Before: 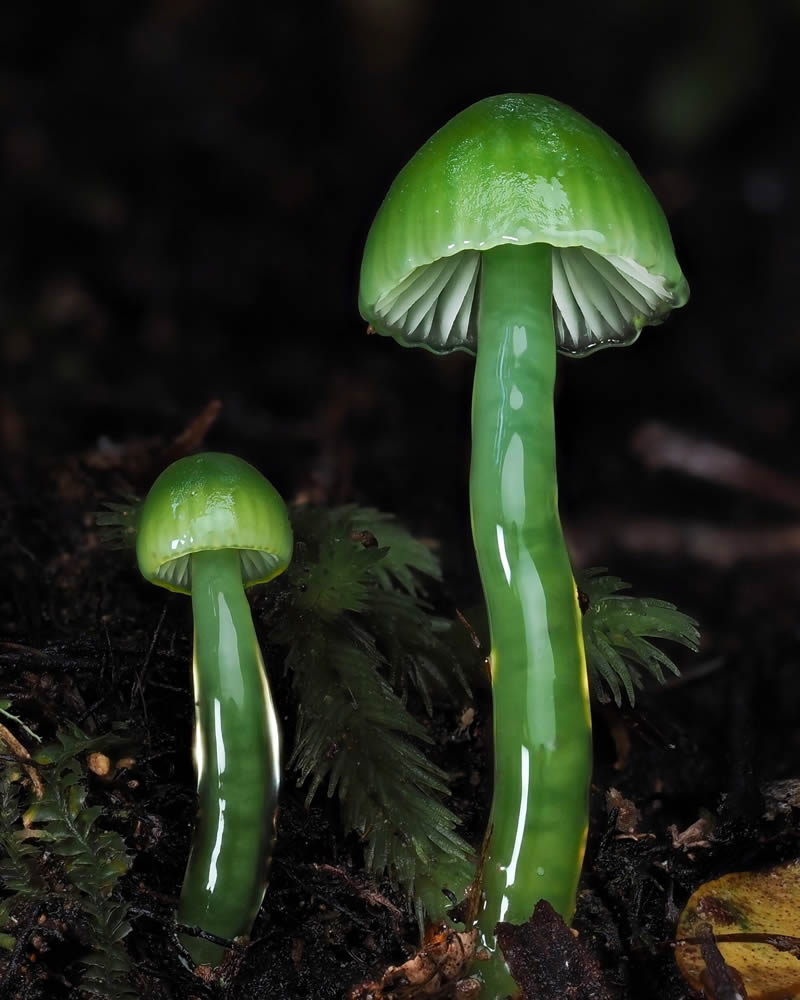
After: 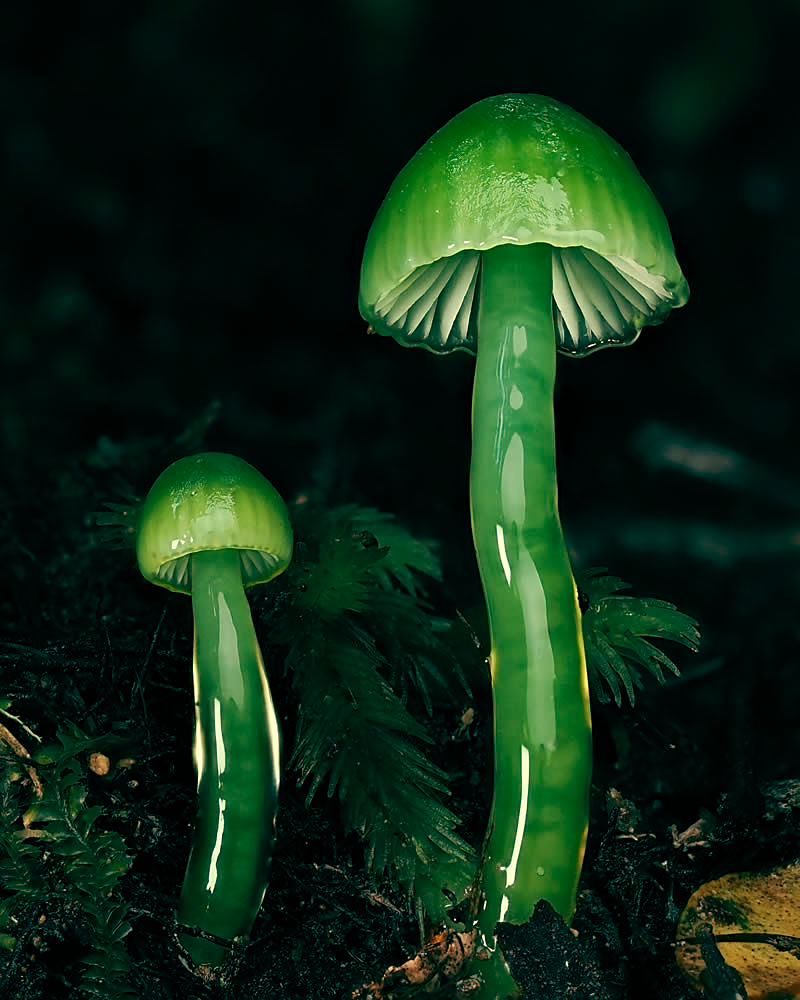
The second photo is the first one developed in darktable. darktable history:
sharpen: on, module defaults
color balance: mode lift, gamma, gain (sRGB), lift [1, 0.69, 1, 1], gamma [1, 1.482, 1, 1], gain [1, 1, 1, 0.802]
